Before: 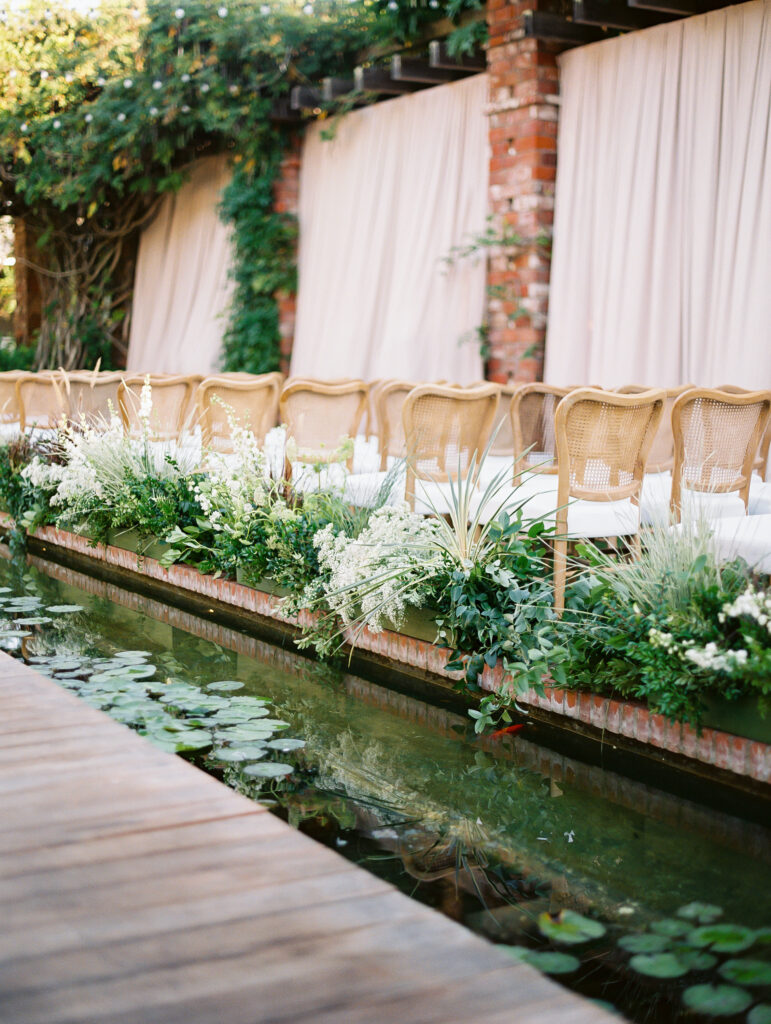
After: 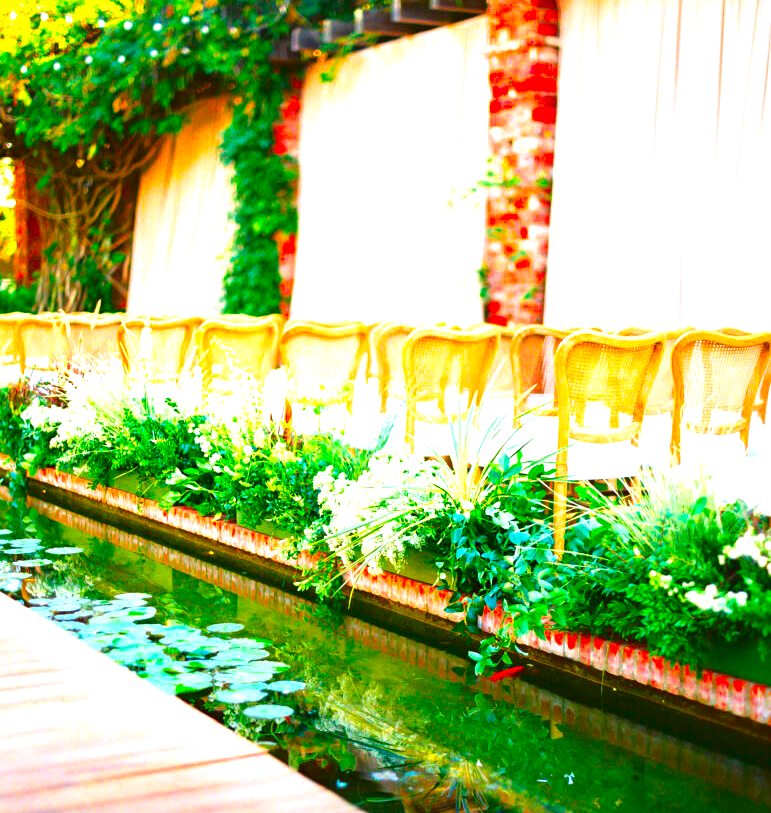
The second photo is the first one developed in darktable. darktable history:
exposure: black level correction 0, exposure 1.173 EV, compensate exposure bias true, compensate highlight preservation false
color balance rgb: on, module defaults
color correction: saturation 3
crop and rotate: top 5.667%, bottom 14.937%
